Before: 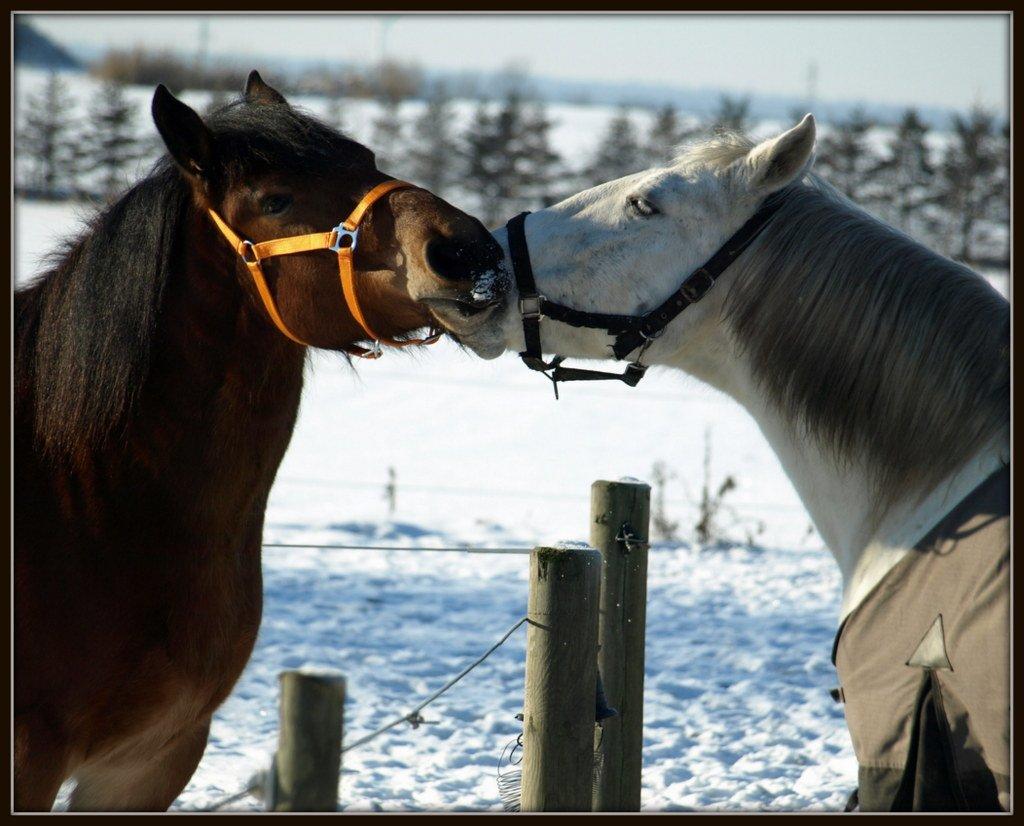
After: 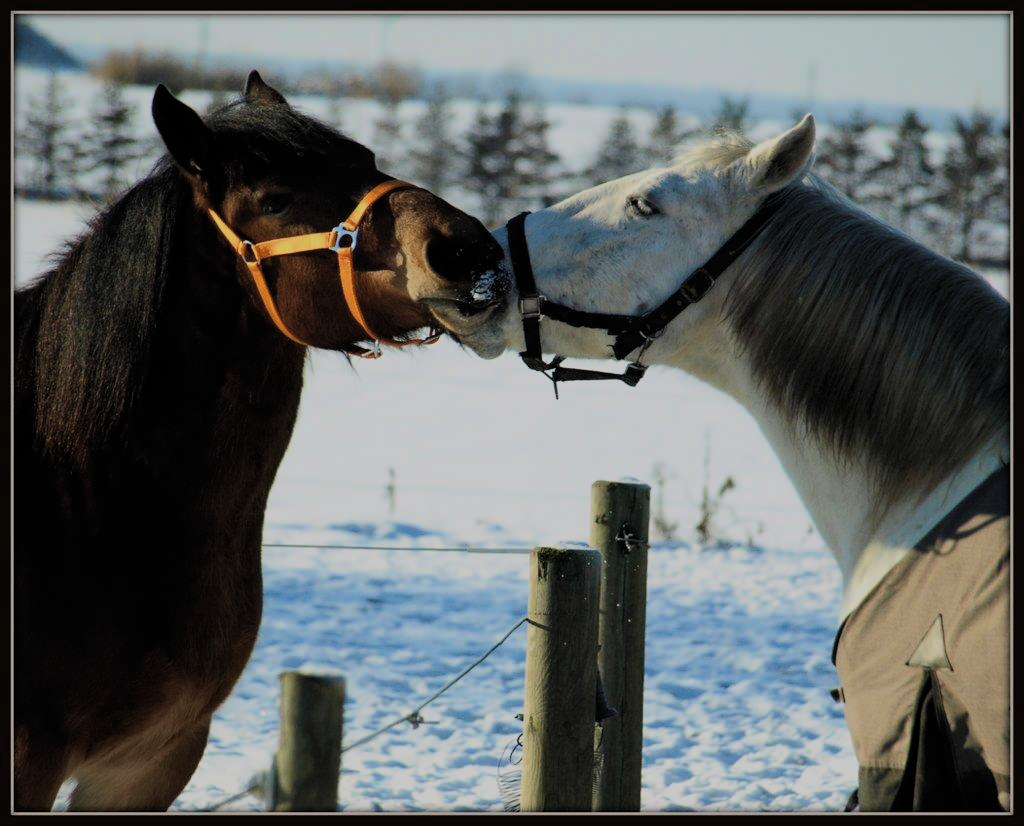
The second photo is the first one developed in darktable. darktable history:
filmic rgb: black relative exposure -7.2 EV, white relative exposure 5.34 EV, hardness 3.02, preserve chrominance RGB euclidean norm, color science v5 (2021), contrast in shadows safe, contrast in highlights safe
velvia: on, module defaults
